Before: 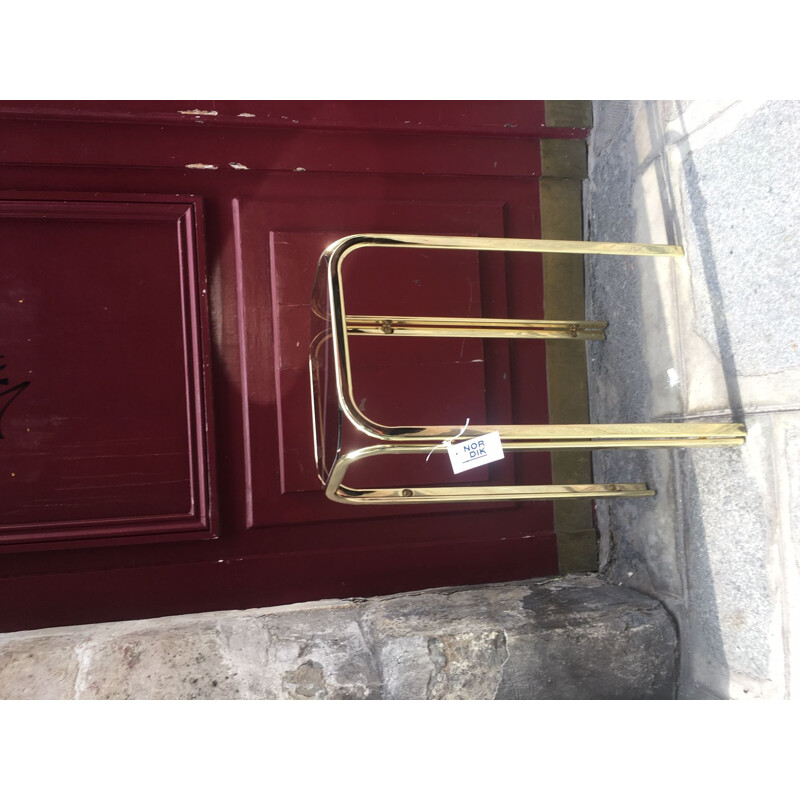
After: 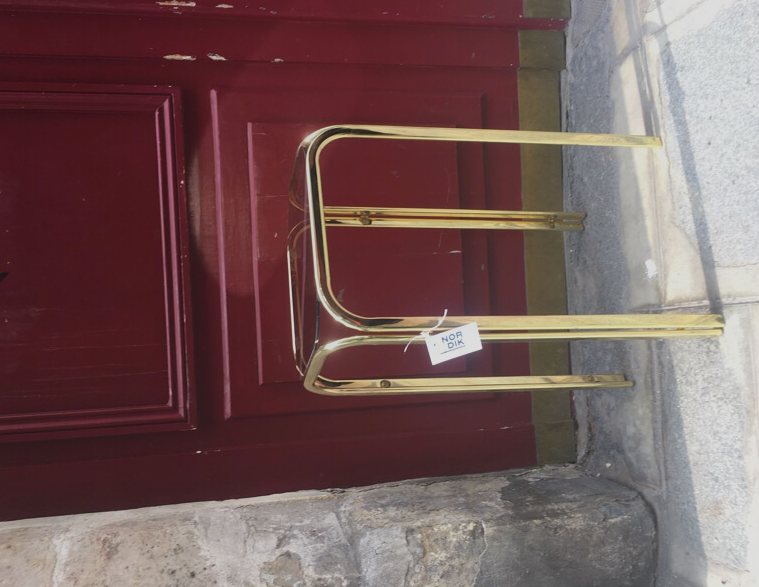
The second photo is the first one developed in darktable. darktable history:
crop and rotate: left 2.94%, top 13.724%, right 2.133%, bottom 12.832%
local contrast: detail 72%
